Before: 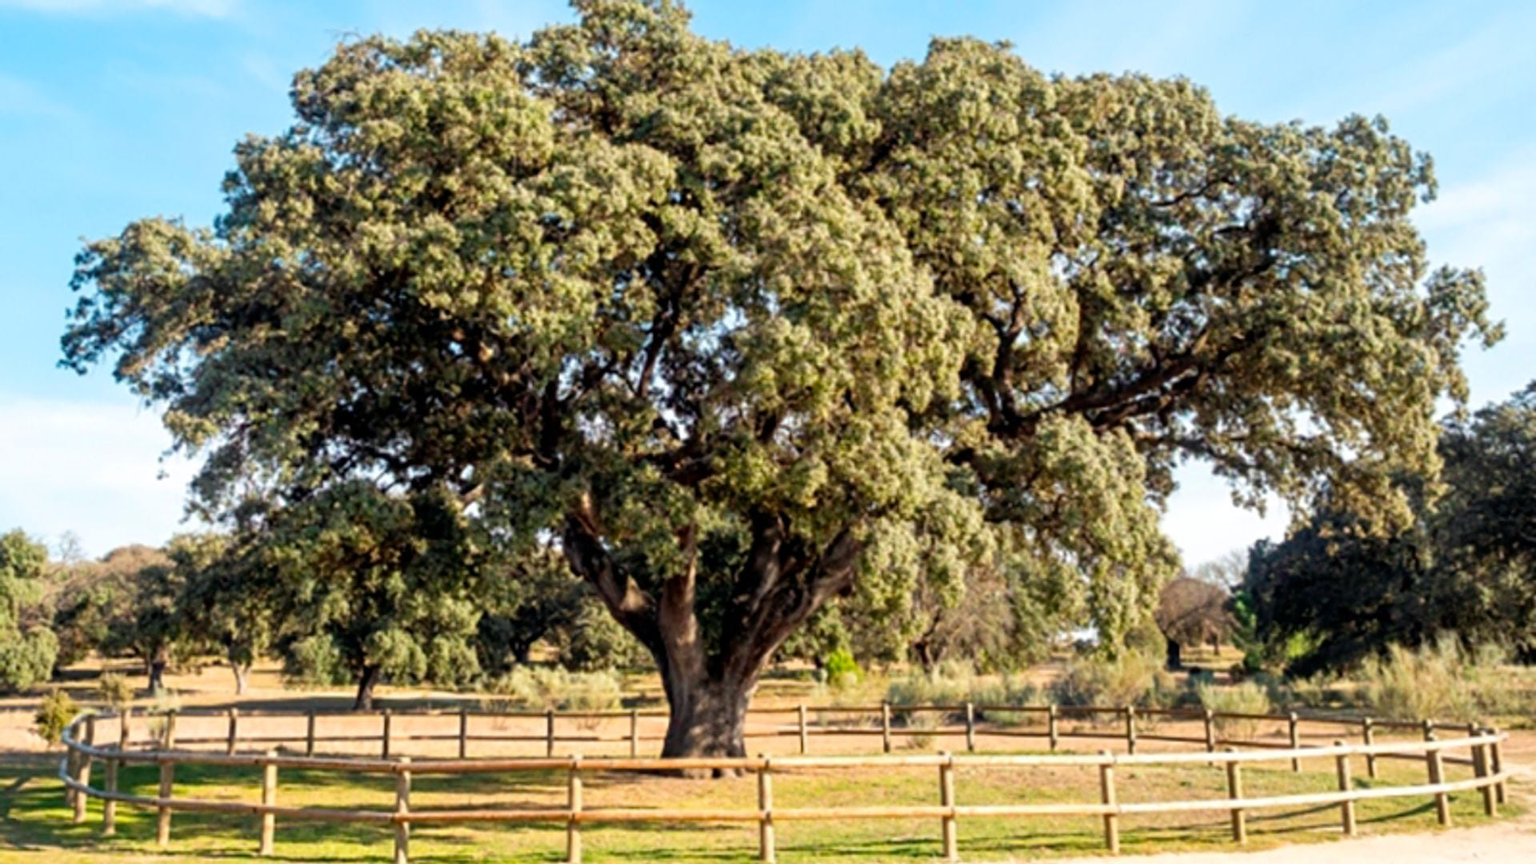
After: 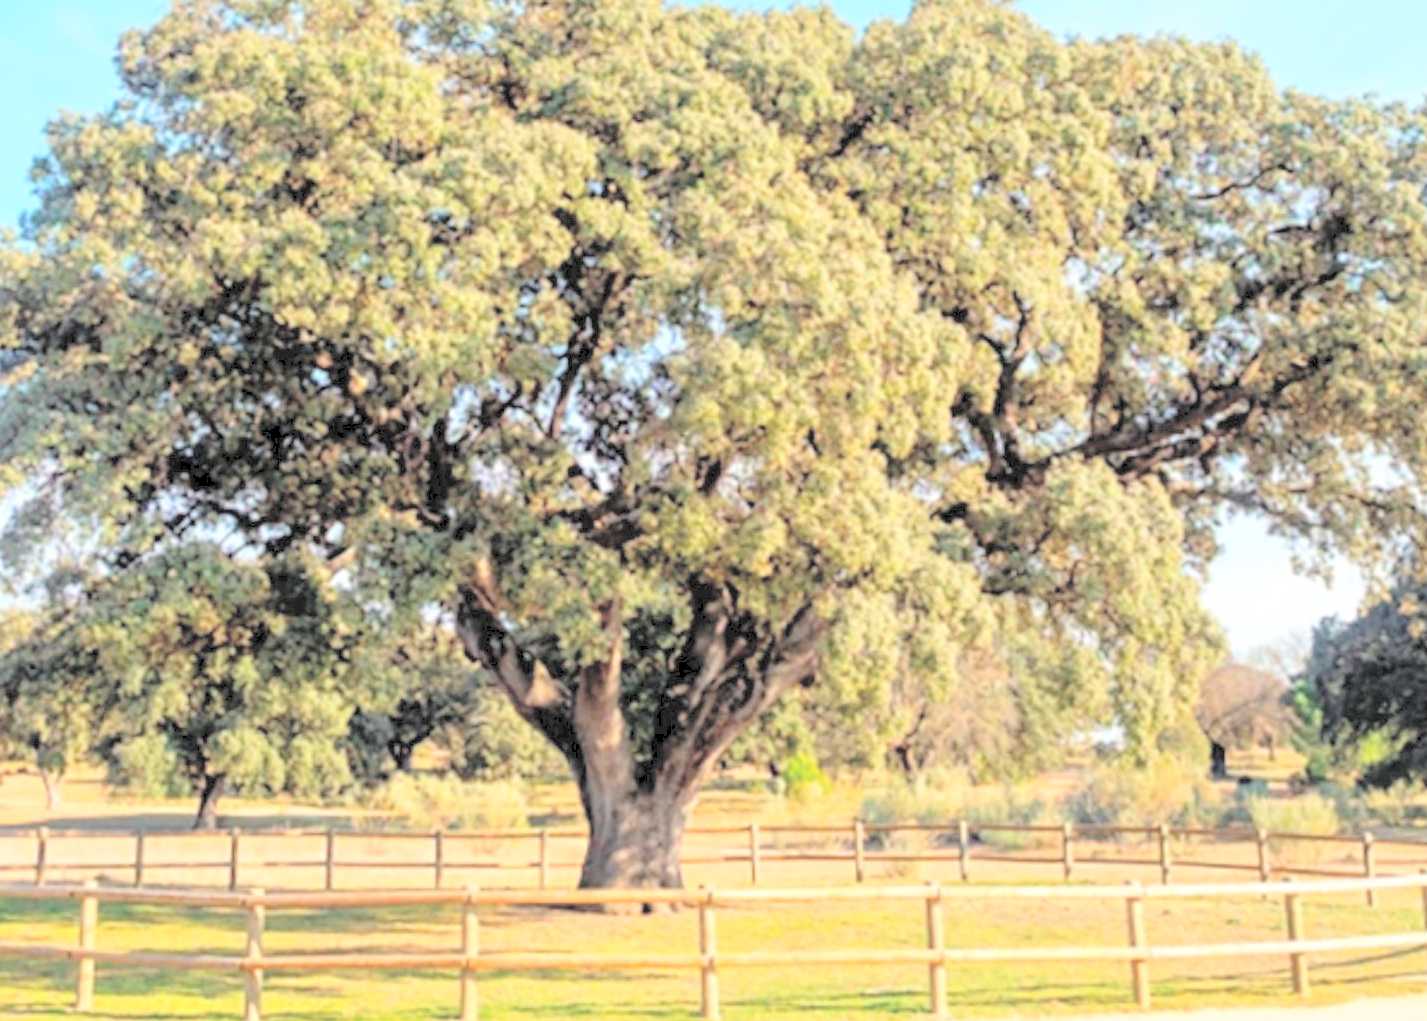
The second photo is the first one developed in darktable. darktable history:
contrast brightness saturation: brightness 0.985
crop and rotate: left 13.009%, top 5.398%, right 12.63%
